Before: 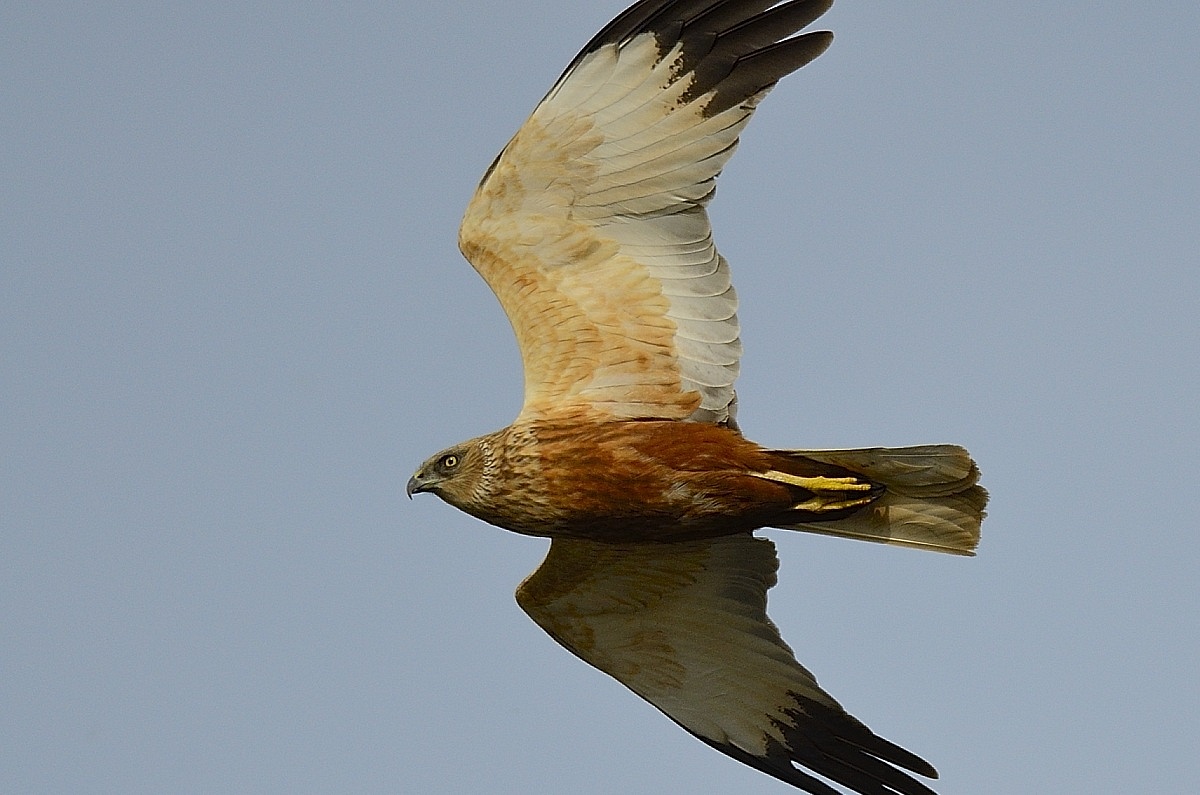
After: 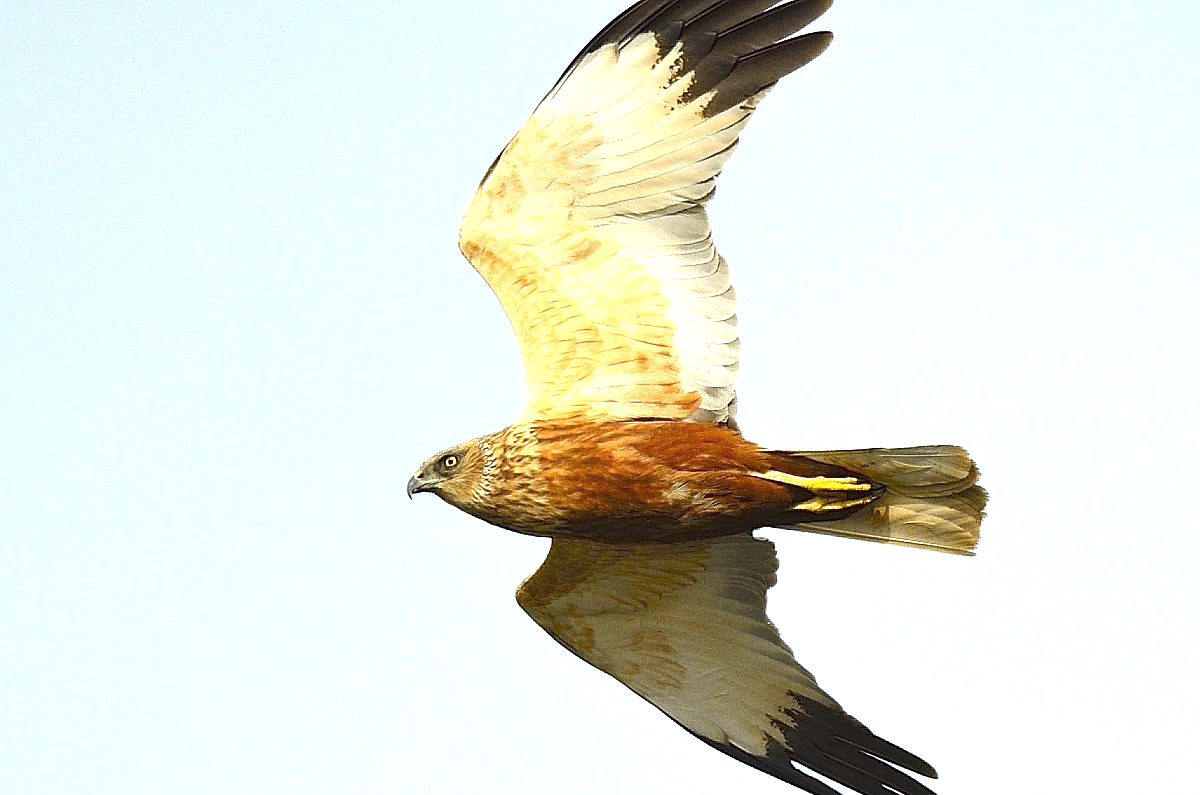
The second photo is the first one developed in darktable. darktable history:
exposure: black level correction 0, exposure 1.61 EV, compensate highlight preservation false
